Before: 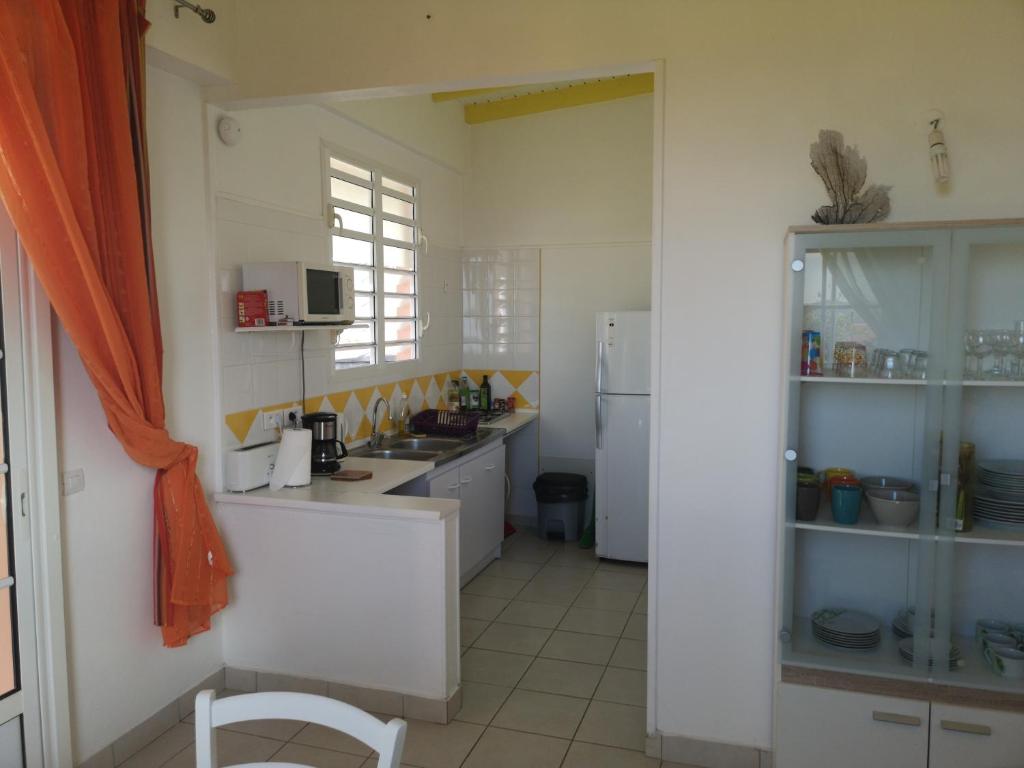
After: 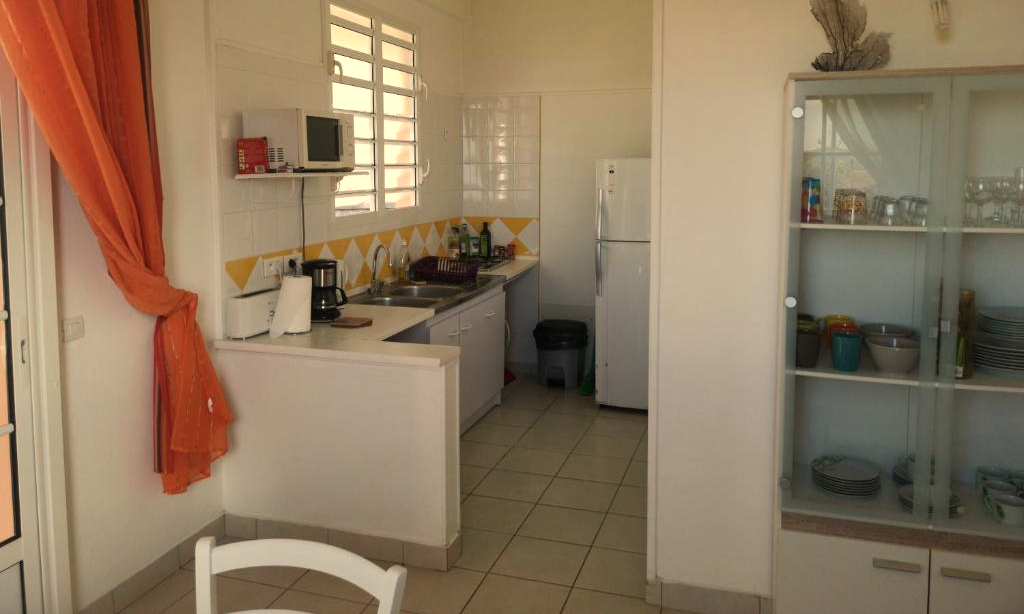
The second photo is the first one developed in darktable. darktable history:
white balance: red 1.123, blue 0.83
crop and rotate: top 19.998%
local contrast: mode bilateral grid, contrast 20, coarseness 50, detail 120%, midtone range 0.2
vignetting: fall-off start 97.28%, fall-off radius 79%, brightness -0.462, saturation -0.3, width/height ratio 1.114, dithering 8-bit output, unbound false
